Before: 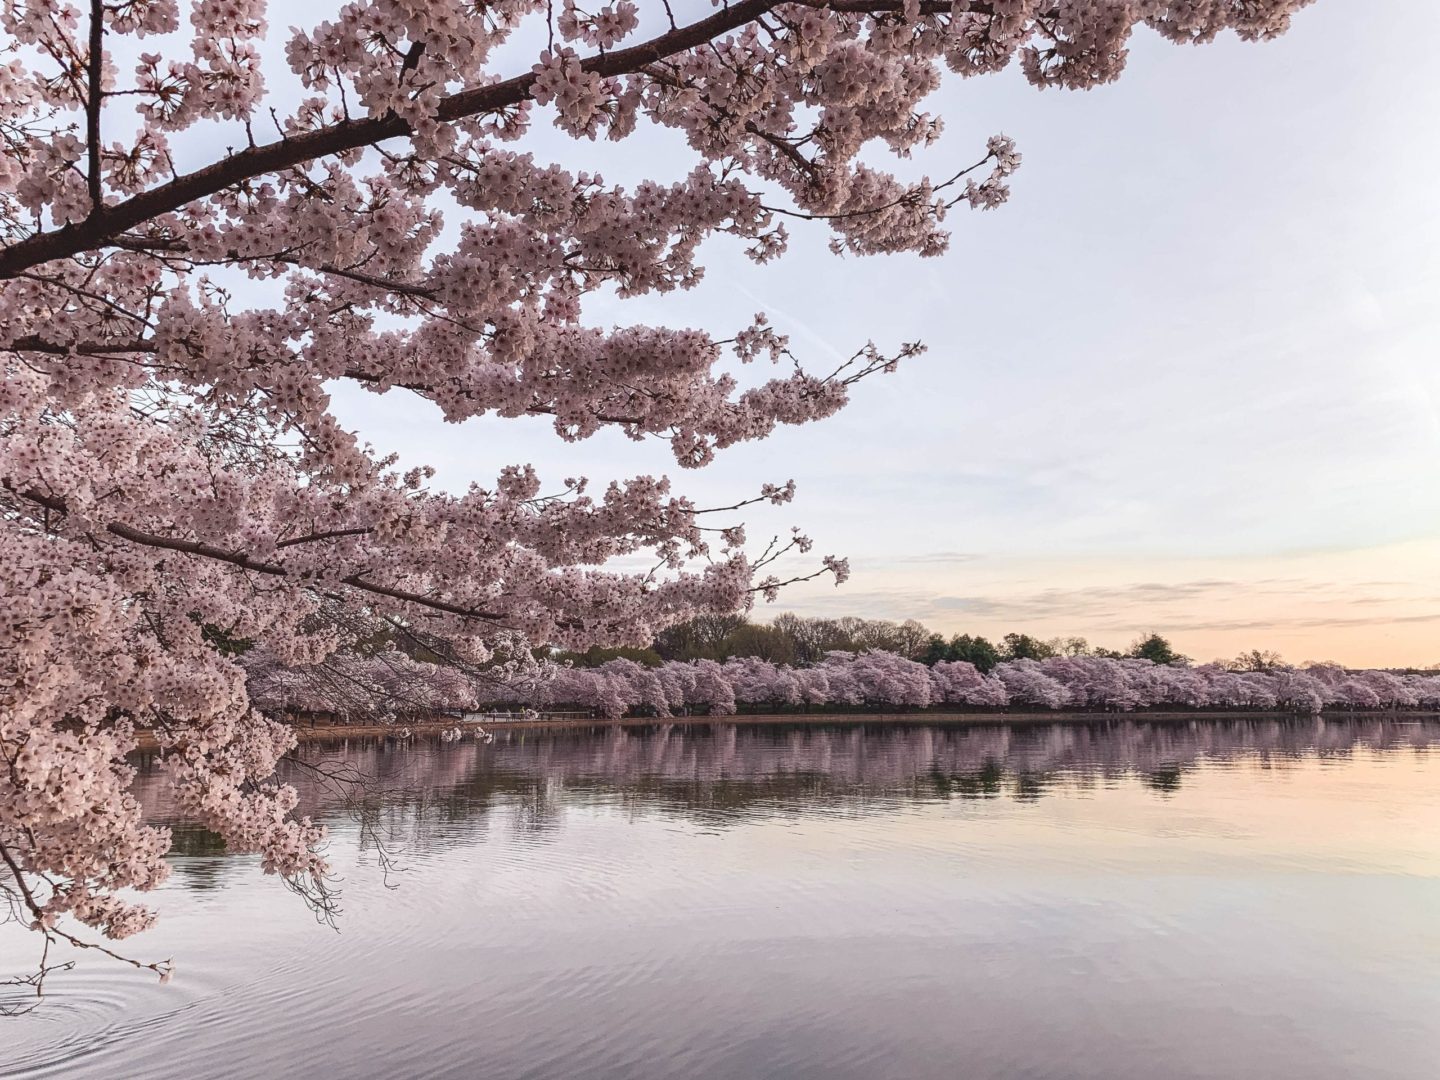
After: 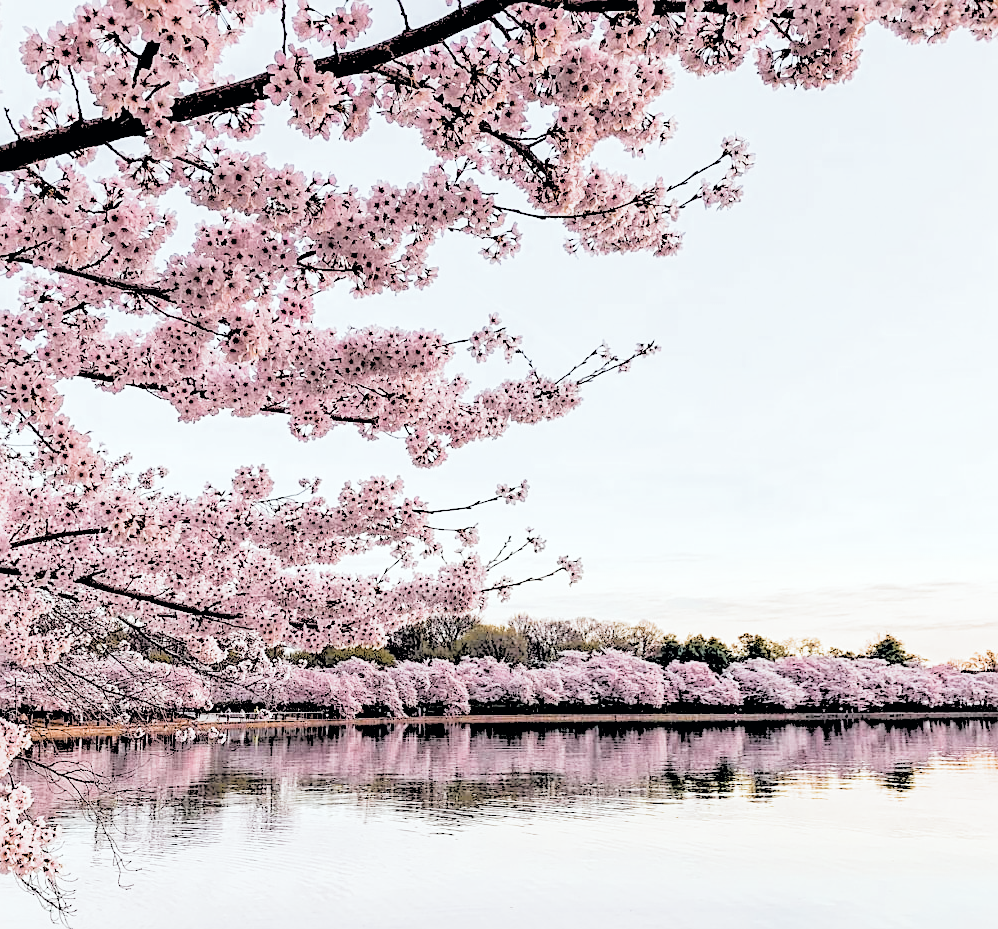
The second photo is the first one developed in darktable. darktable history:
shadows and highlights: shadows 25, highlights -25
sharpen: on, module defaults
tone curve: curves: ch0 [(0, 0) (0.081, 0.044) (0.185, 0.13) (0.283, 0.238) (0.416, 0.449) (0.495, 0.524) (0.686, 0.743) (0.826, 0.865) (0.978, 0.988)]; ch1 [(0, 0) (0.147, 0.166) (0.321, 0.362) (0.371, 0.402) (0.423, 0.442) (0.479, 0.472) (0.505, 0.497) (0.521, 0.506) (0.551, 0.537) (0.586, 0.574) (0.625, 0.618) (0.68, 0.681) (1, 1)]; ch2 [(0, 0) (0.346, 0.362) (0.404, 0.427) (0.502, 0.495) (0.531, 0.513) (0.547, 0.533) (0.582, 0.596) (0.629, 0.631) (0.717, 0.678) (1, 1)], color space Lab, independent channels, preserve colors none
crop: left 18.479%, right 12.2%, bottom 13.971%
color balance rgb: linear chroma grading › global chroma 8.33%, perceptual saturation grading › global saturation 18.52%, global vibrance 7.87%
rgb levels: levels [[0.029, 0.461, 0.922], [0, 0.5, 1], [0, 0.5, 1]]
filmic rgb: middle gray luminance 4.29%, black relative exposure -13 EV, white relative exposure 5 EV, threshold 6 EV, target black luminance 0%, hardness 5.19, latitude 59.69%, contrast 0.767, highlights saturation mix 5%, shadows ↔ highlights balance 25.95%, add noise in highlights 0, color science v3 (2019), use custom middle-gray values true, iterations of high-quality reconstruction 0, contrast in highlights soft, enable highlight reconstruction true
